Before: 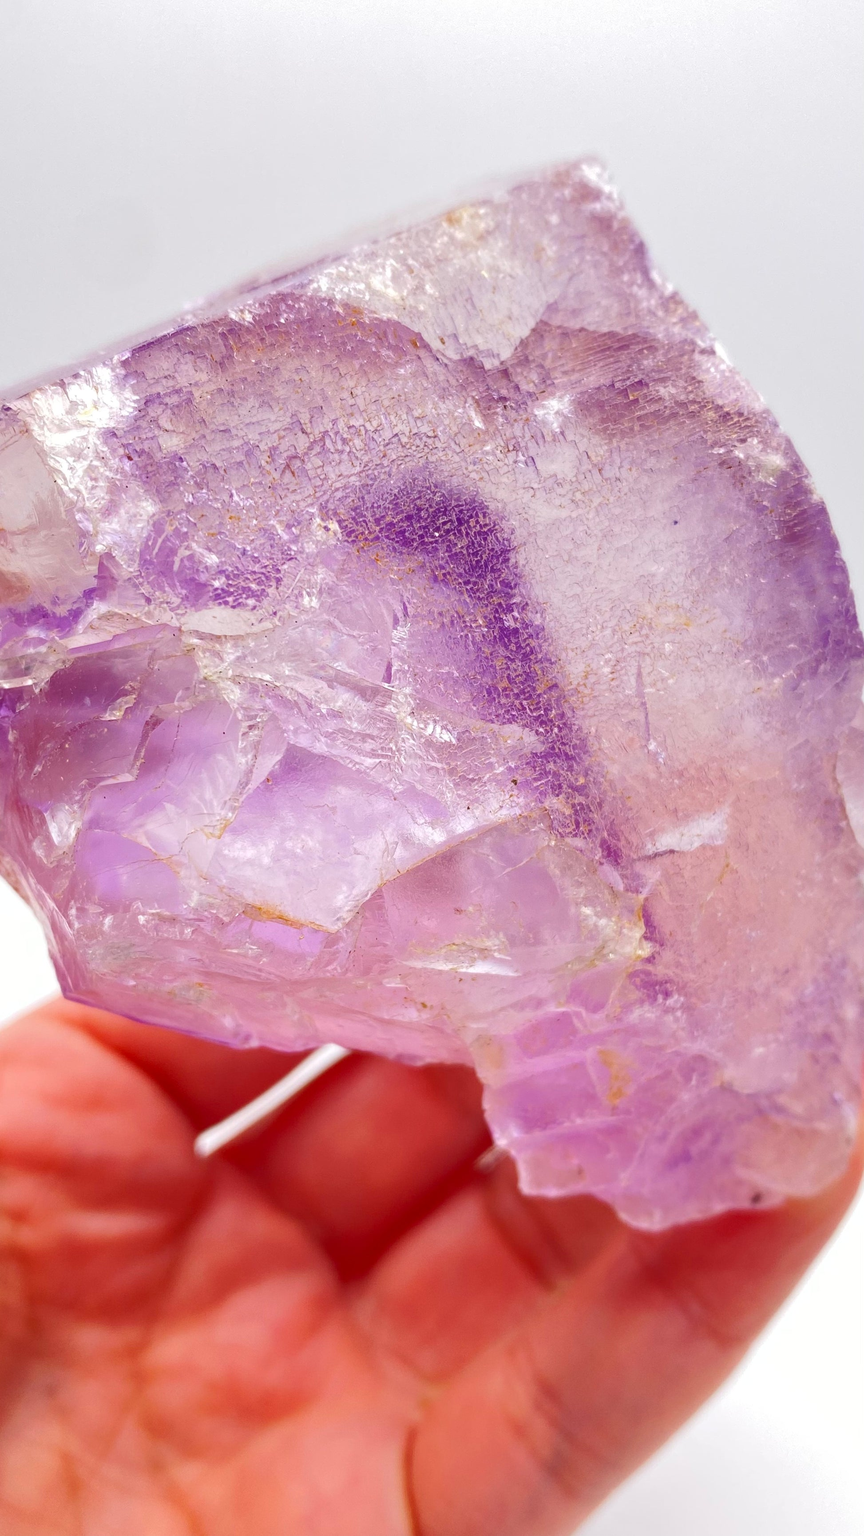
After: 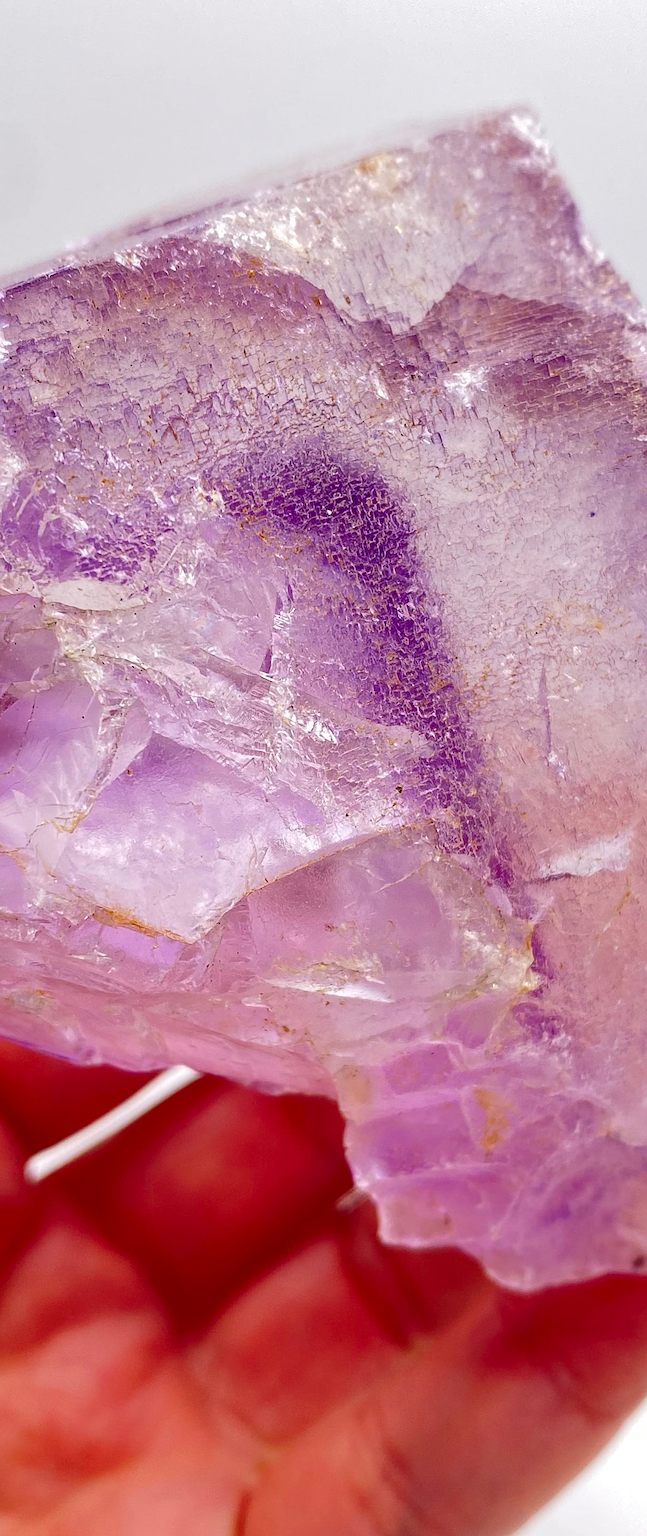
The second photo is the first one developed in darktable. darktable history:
sharpen: amount 0.55
crop and rotate: angle -3.27°, left 14.277%, top 0.028%, right 10.766%, bottom 0.028%
contrast brightness saturation: contrast 0.07, brightness -0.13, saturation 0.06
